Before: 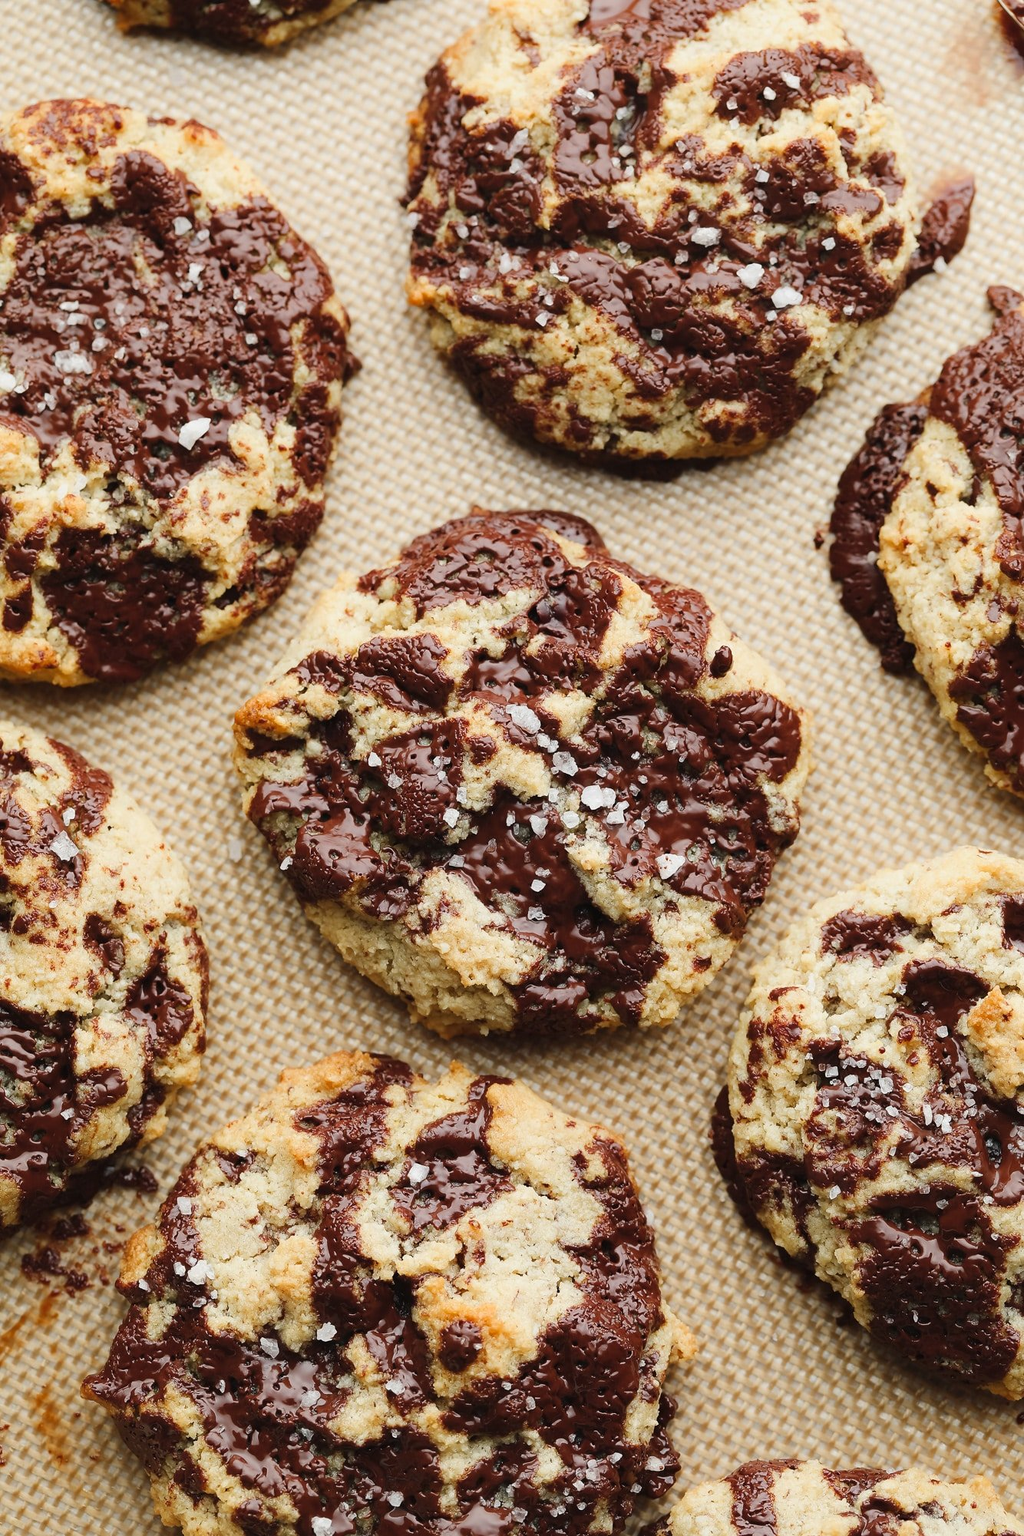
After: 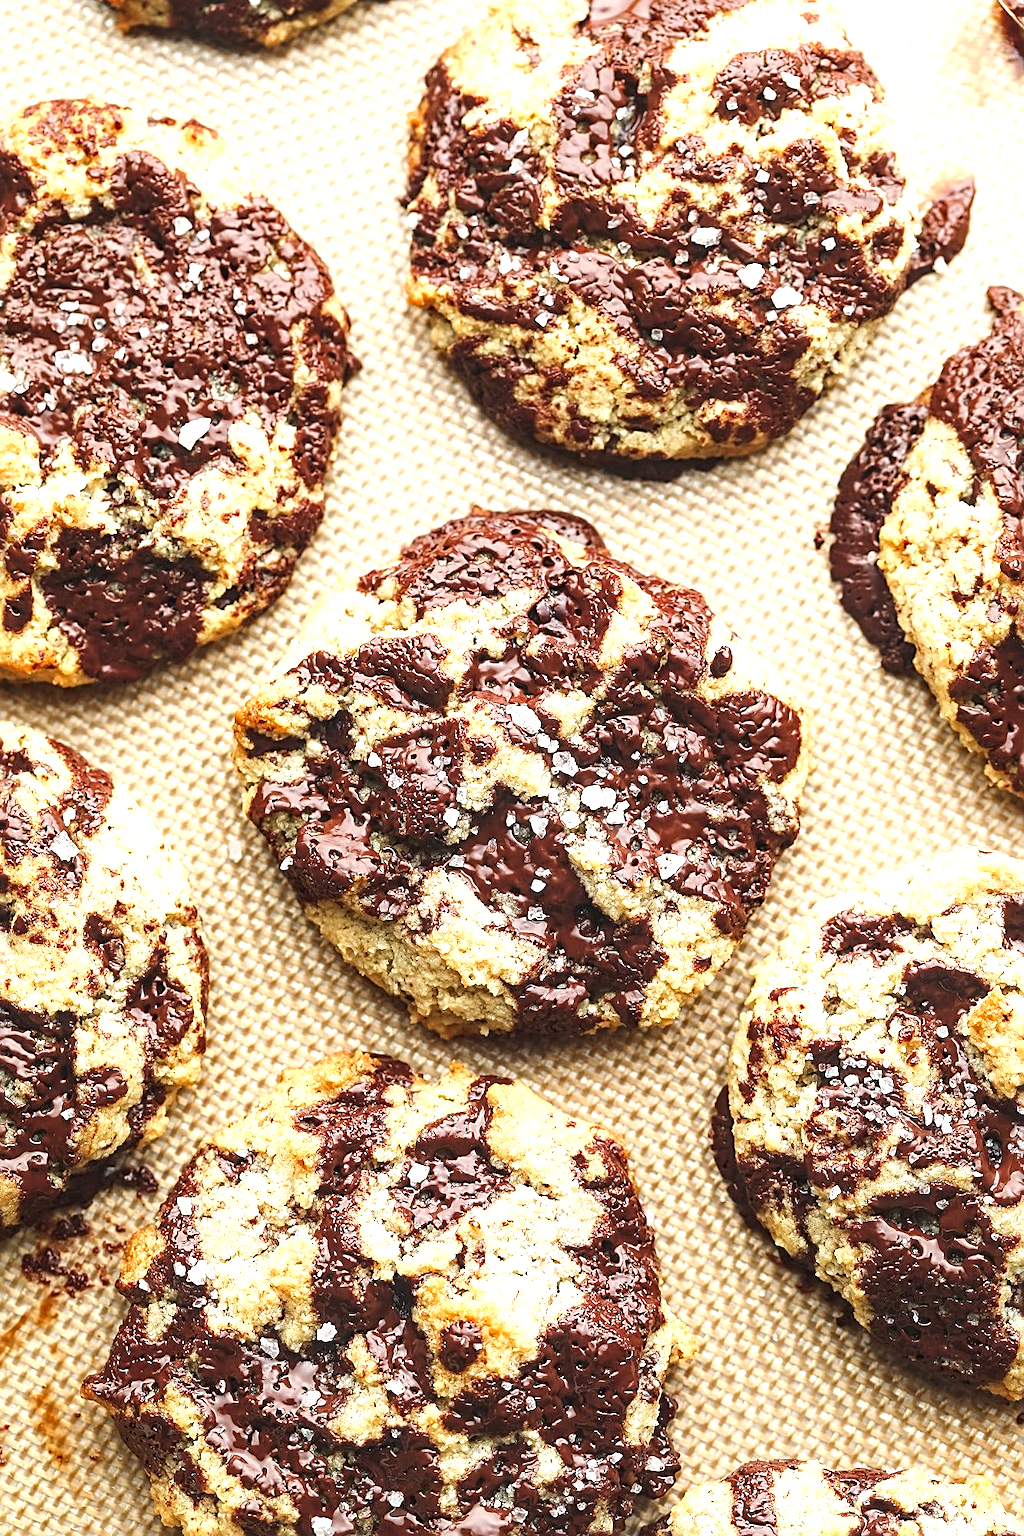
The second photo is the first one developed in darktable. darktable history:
exposure: black level correction -0.001, exposure 0.9 EV, compensate exposure bias true, compensate highlight preservation false
local contrast: detail 130%
sharpen: radius 2.543, amount 0.636
